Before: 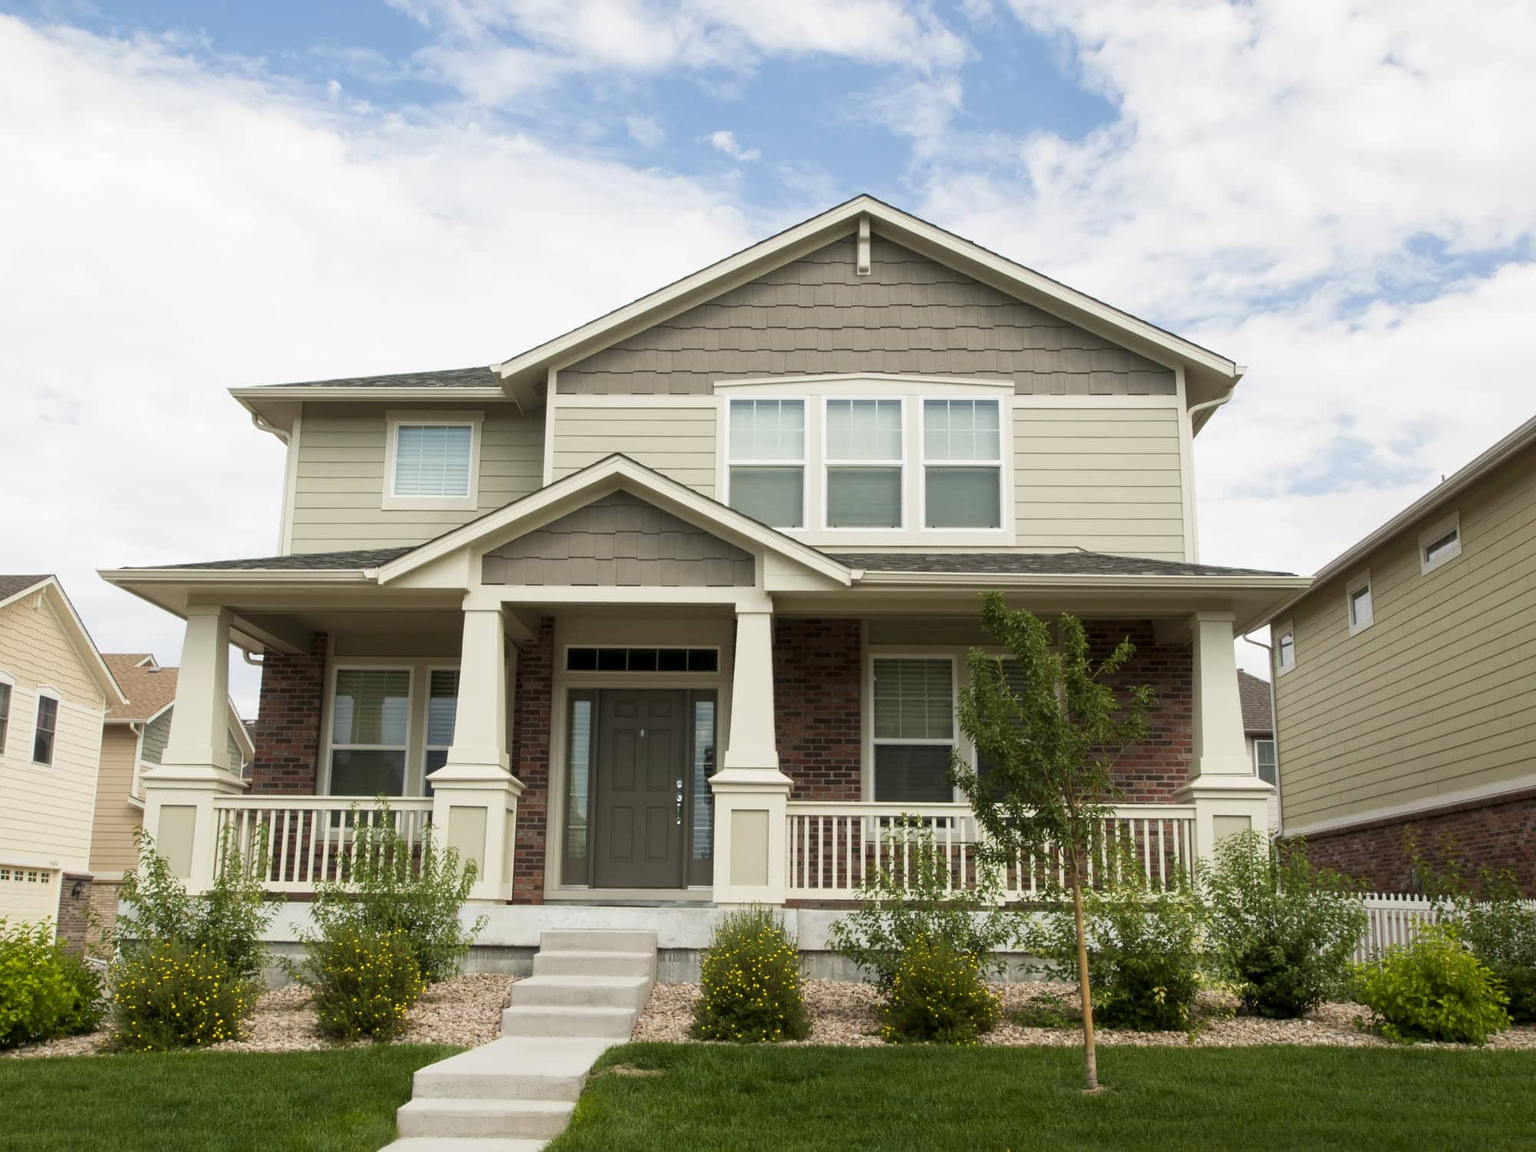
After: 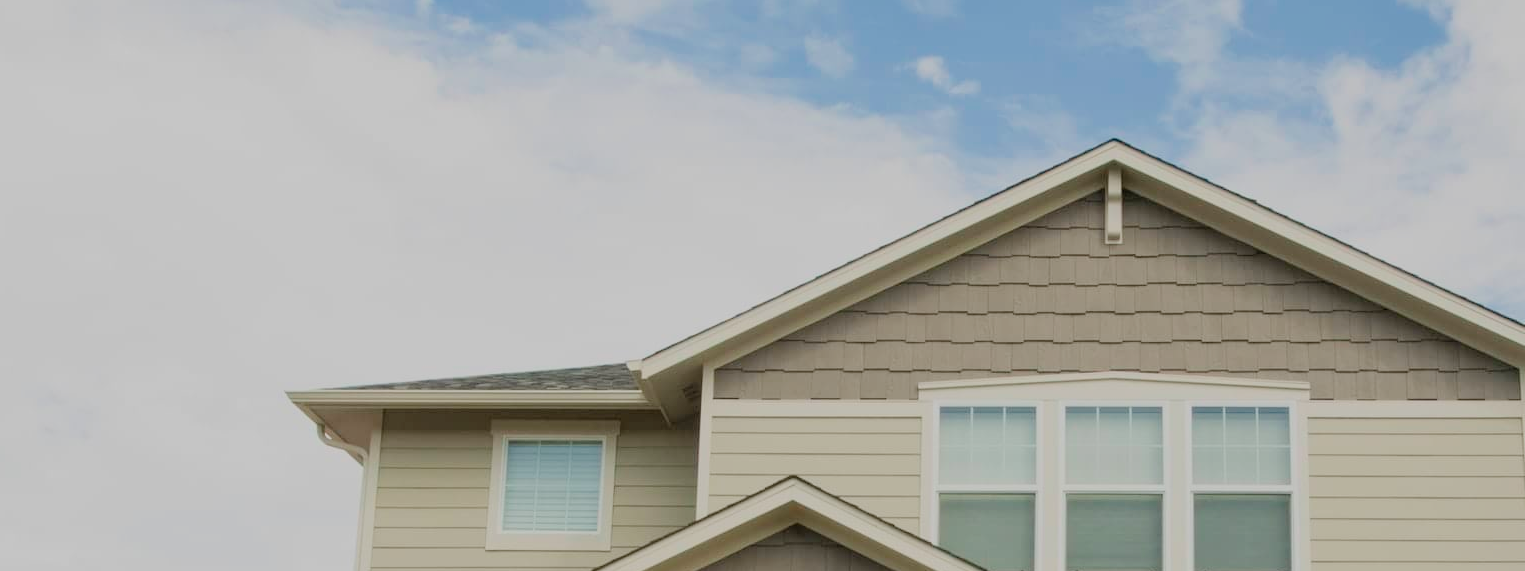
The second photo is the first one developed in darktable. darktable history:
filmic rgb: black relative exposure -8.79 EV, white relative exposure 4.98 EV, threshold 3 EV, target black luminance 0%, hardness 3.77, latitude 66.33%, contrast 0.822, shadows ↔ highlights balance 20%, color science v5 (2021), contrast in shadows safe, contrast in highlights safe, enable highlight reconstruction true
crop: left 0.579%, top 7.627%, right 23.167%, bottom 54.275%
